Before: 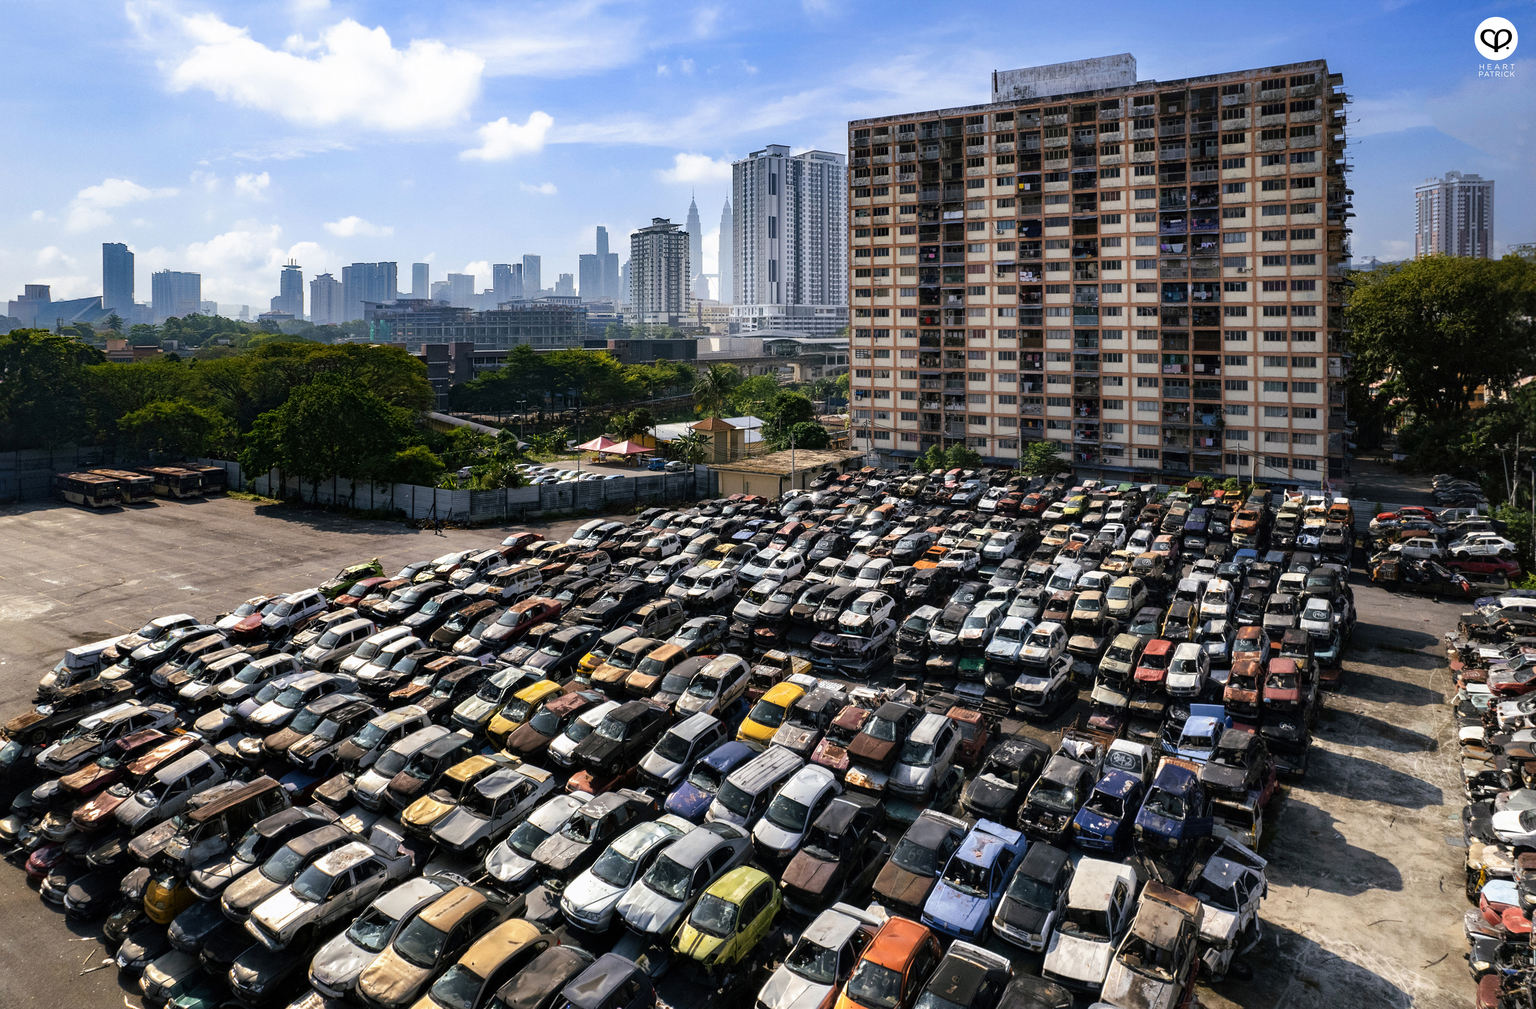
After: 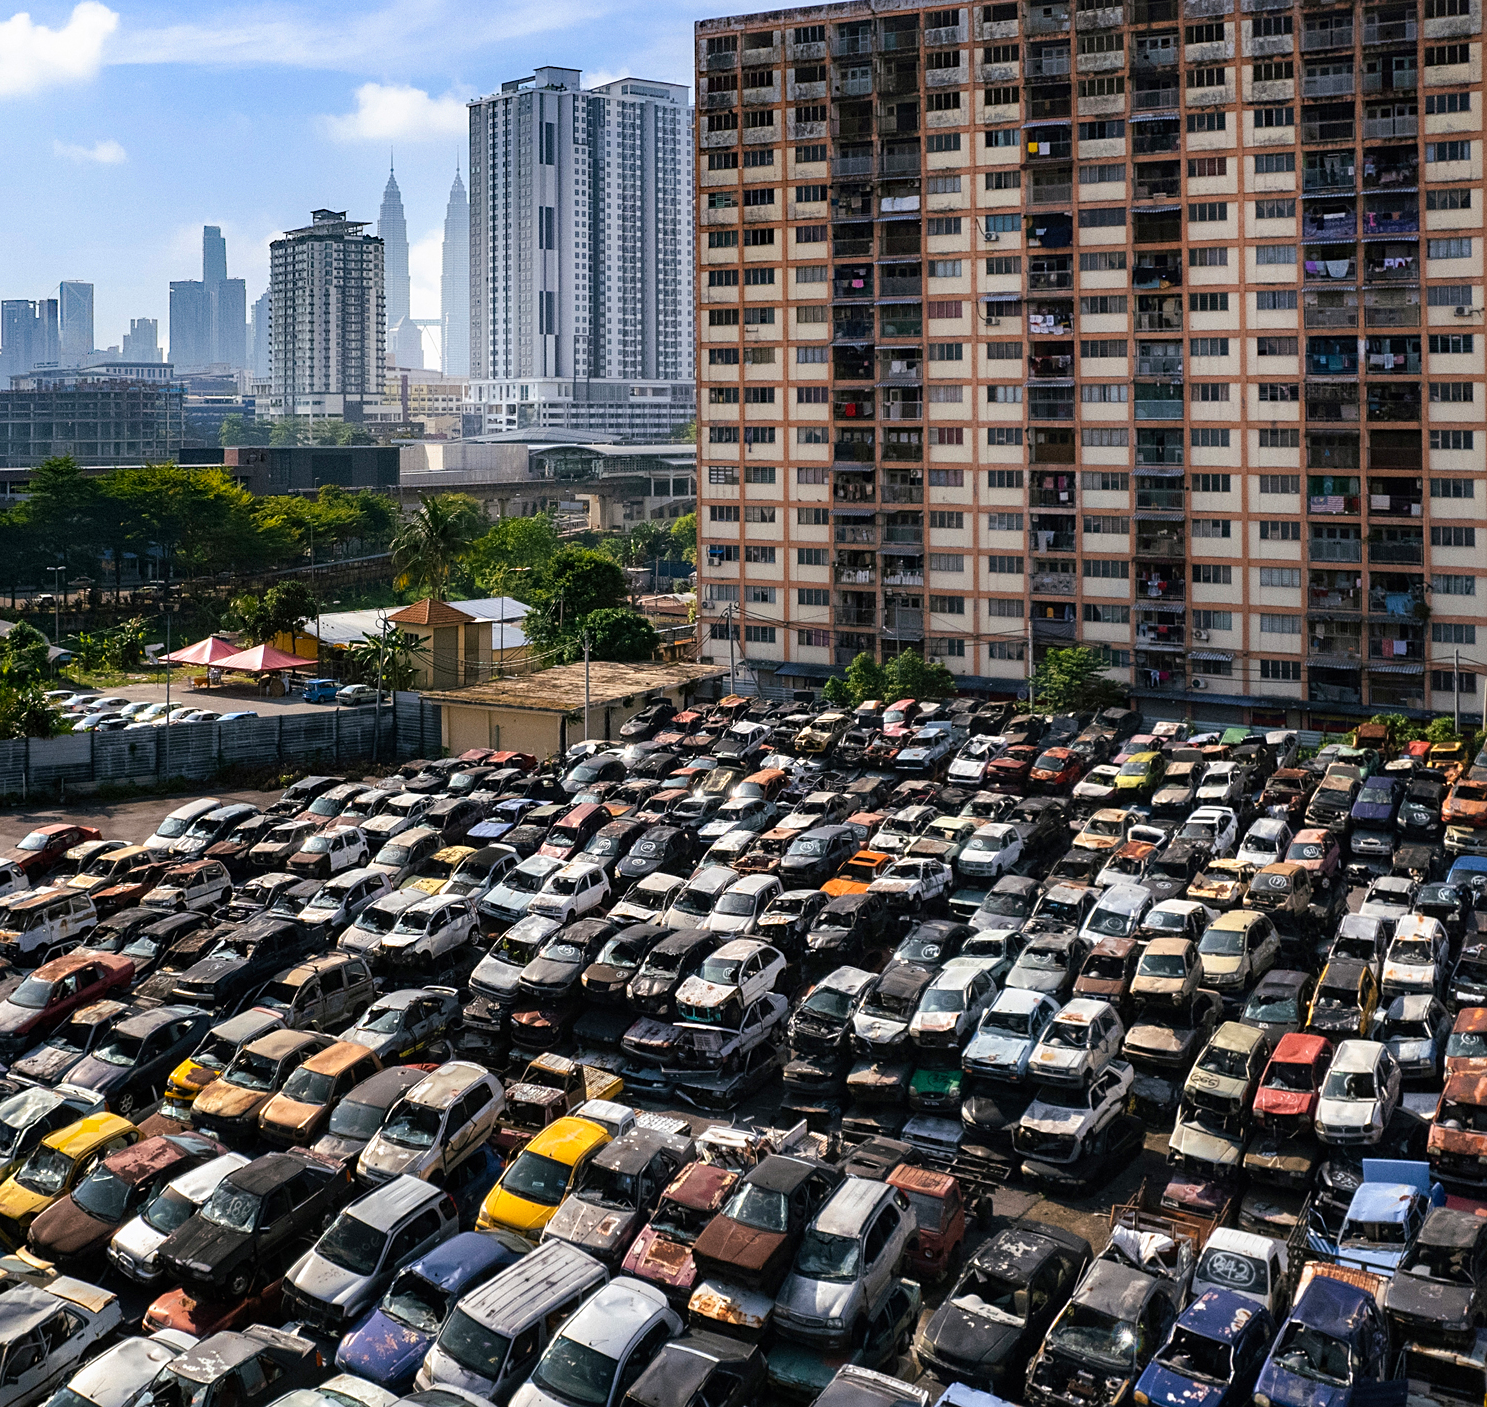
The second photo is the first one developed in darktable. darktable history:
crop: left 32.075%, top 10.976%, right 18.355%, bottom 17.596%
sharpen: amount 0.2
